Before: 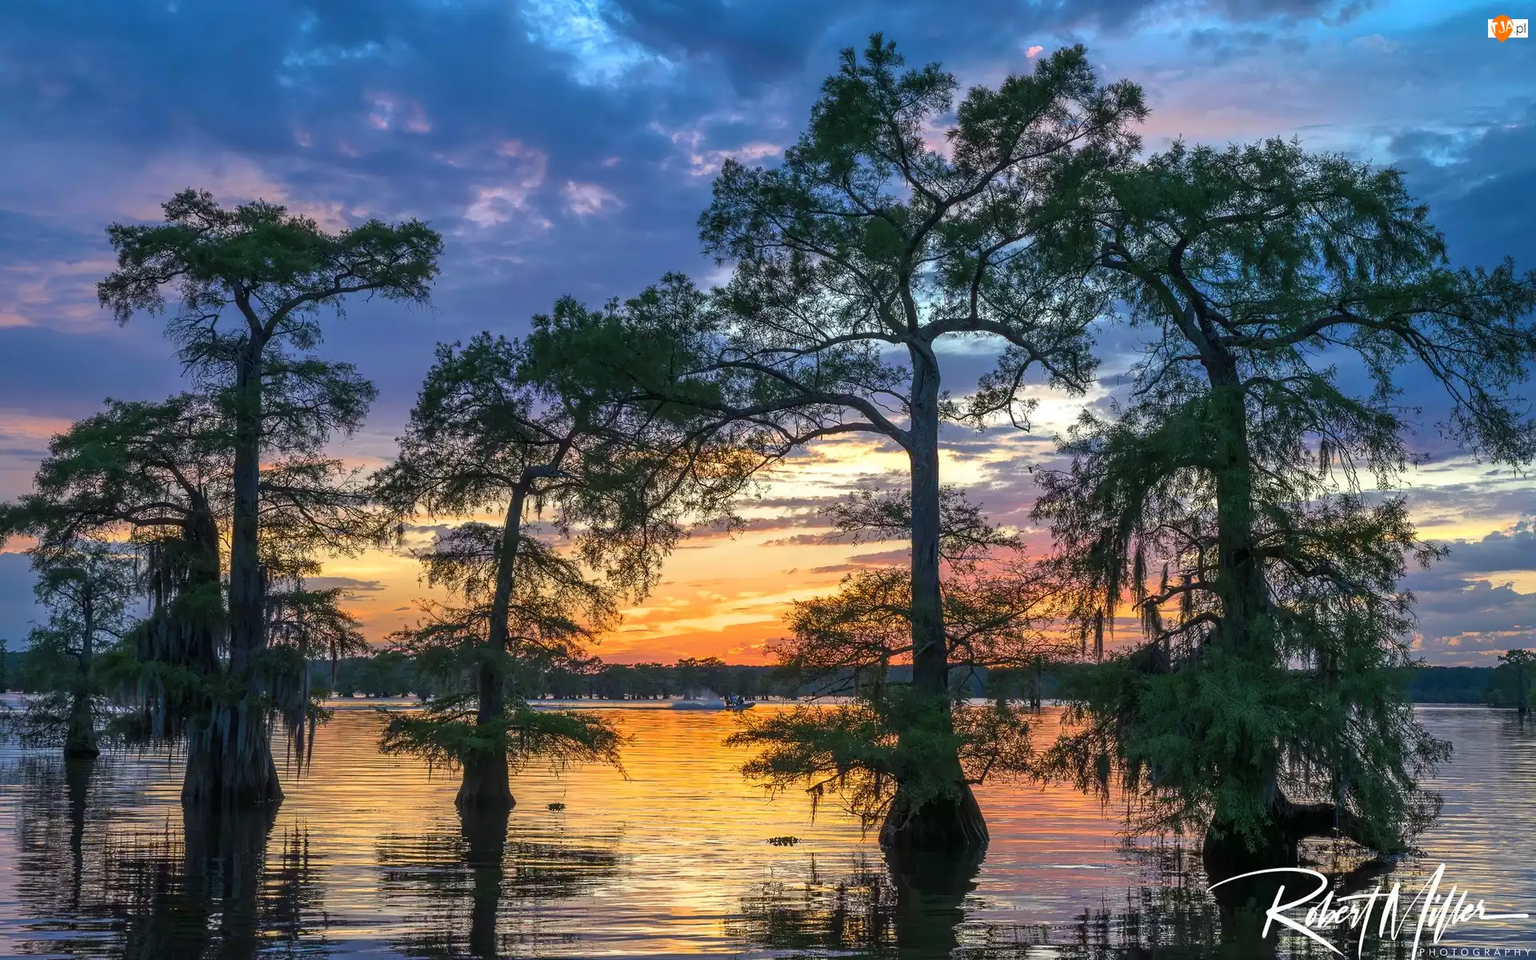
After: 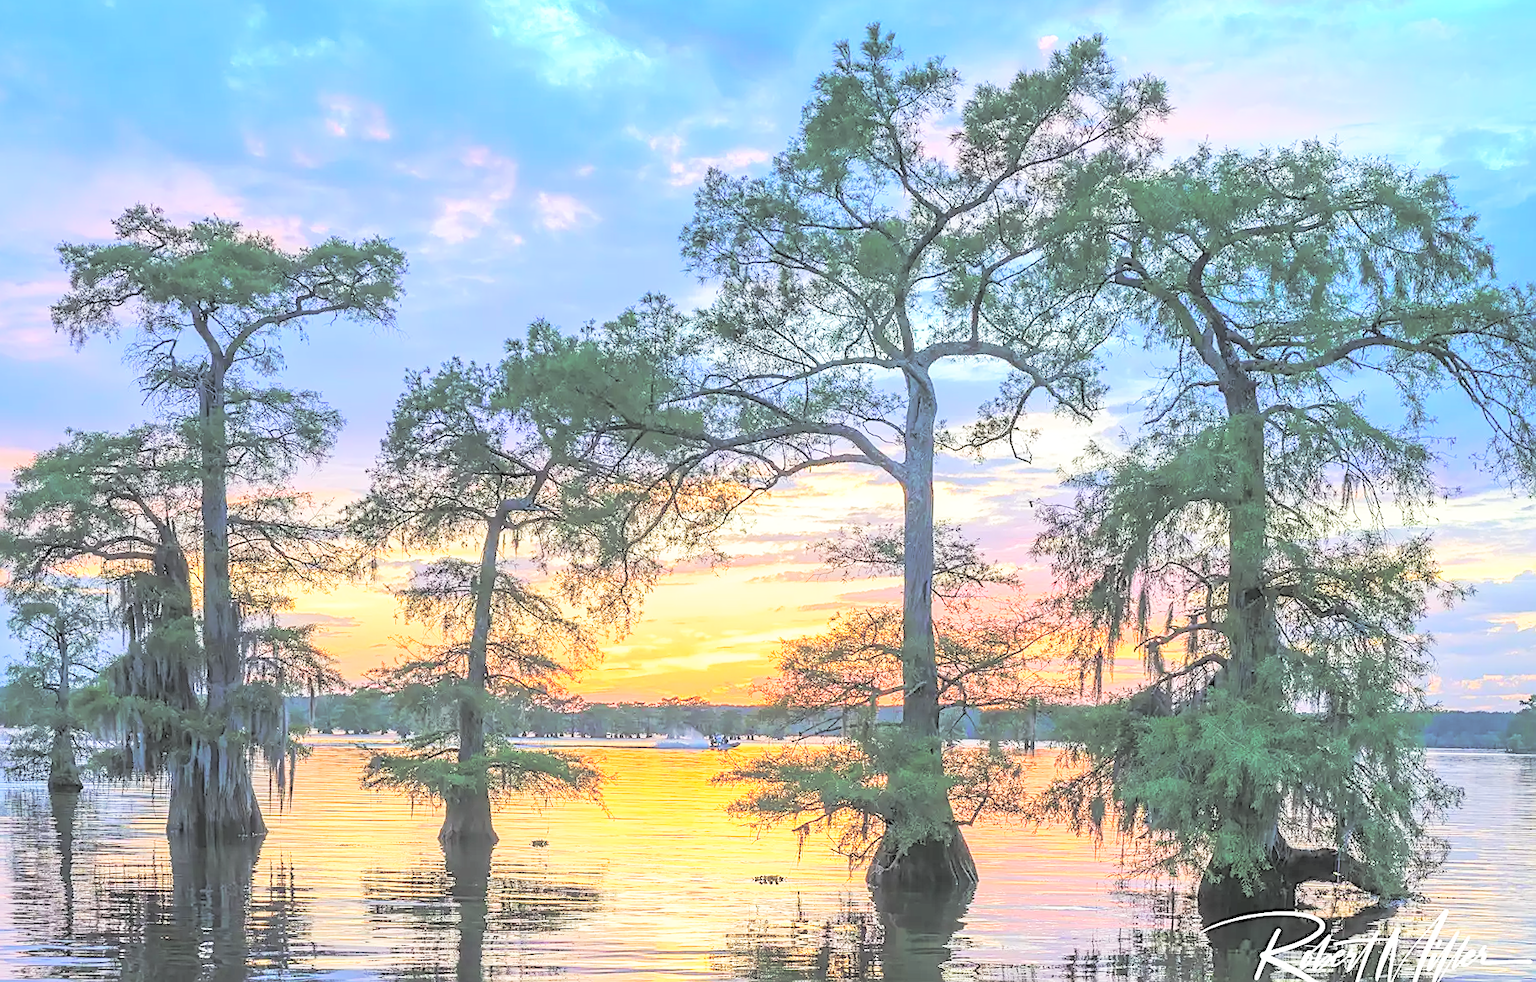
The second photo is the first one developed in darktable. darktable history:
rotate and perspective: rotation 0.074°, lens shift (vertical) 0.096, lens shift (horizontal) -0.041, crop left 0.043, crop right 0.952, crop top 0.024, crop bottom 0.979
sharpen: on, module defaults
contrast brightness saturation: brightness 1
base curve: curves: ch0 [(0, 0) (0.028, 0.03) (0.121, 0.232) (0.46, 0.748) (0.859, 0.968) (1, 1)], preserve colors none
